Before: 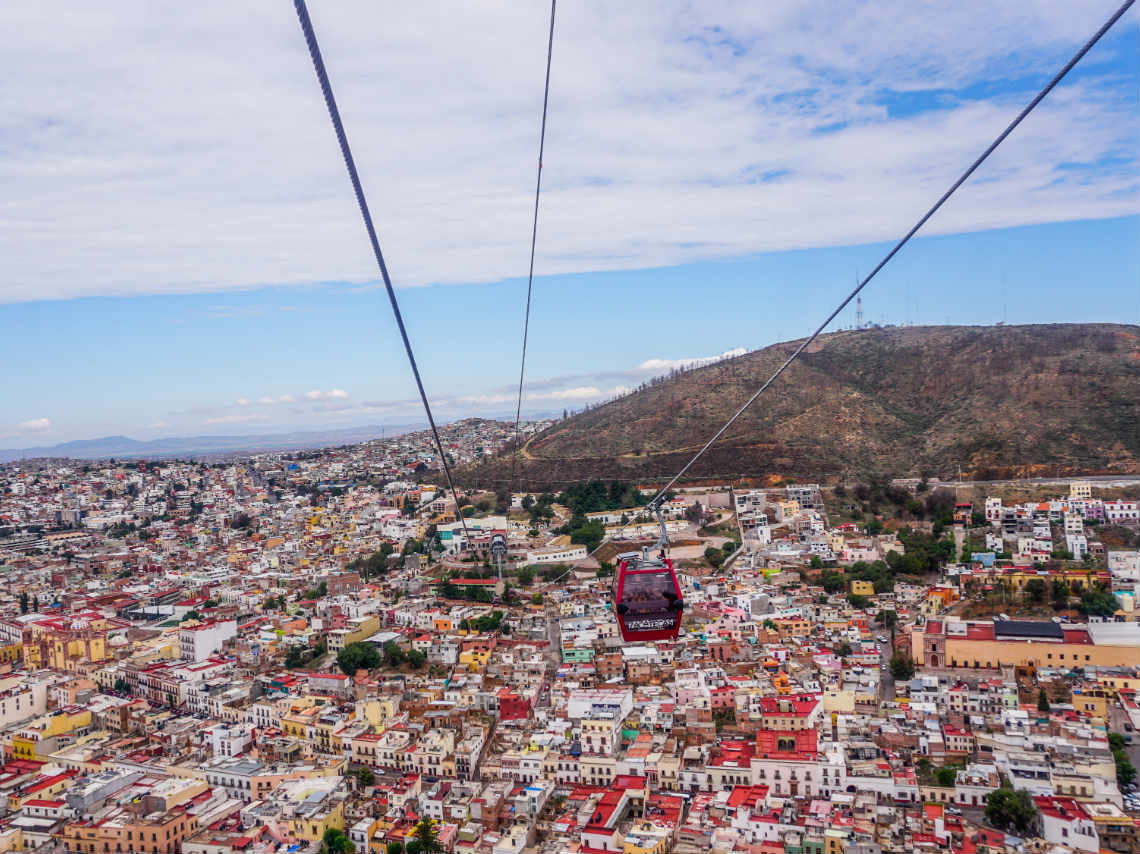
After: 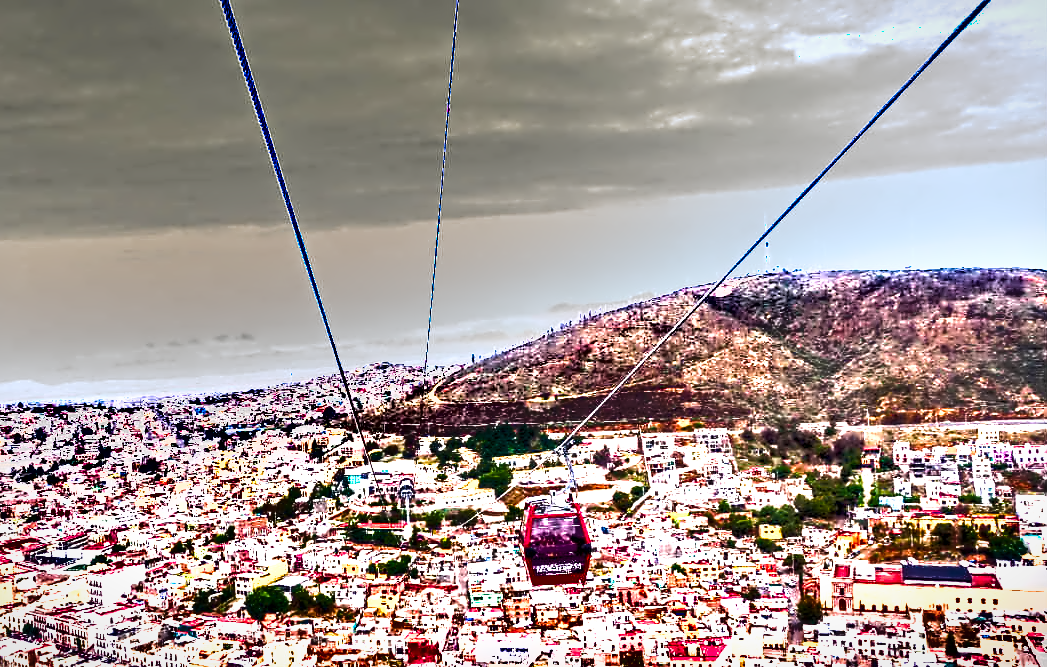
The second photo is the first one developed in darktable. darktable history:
crop: left 8.115%, top 6.601%, bottom 15.273%
vignetting: fall-off start 98.56%, fall-off radius 100.06%, width/height ratio 1.424
exposure: black level correction 0, exposure 1.744 EV, compensate highlight preservation false
contrast equalizer: octaves 7, y [[0.5, 0.542, 0.583, 0.625, 0.667, 0.708], [0.5 ×6], [0.5 ×6], [0, 0.033, 0.067, 0.1, 0.133, 0.167], [0, 0.05, 0.1, 0.15, 0.2, 0.25]]
velvia: strength 51.08%, mid-tones bias 0.51
shadows and highlights: low approximation 0.01, soften with gaussian
tone equalizer: -8 EV -0.416 EV, -7 EV -0.371 EV, -6 EV -0.342 EV, -5 EV -0.218 EV, -3 EV 0.243 EV, -2 EV 0.304 EV, -1 EV 0.366 EV, +0 EV 0.431 EV
